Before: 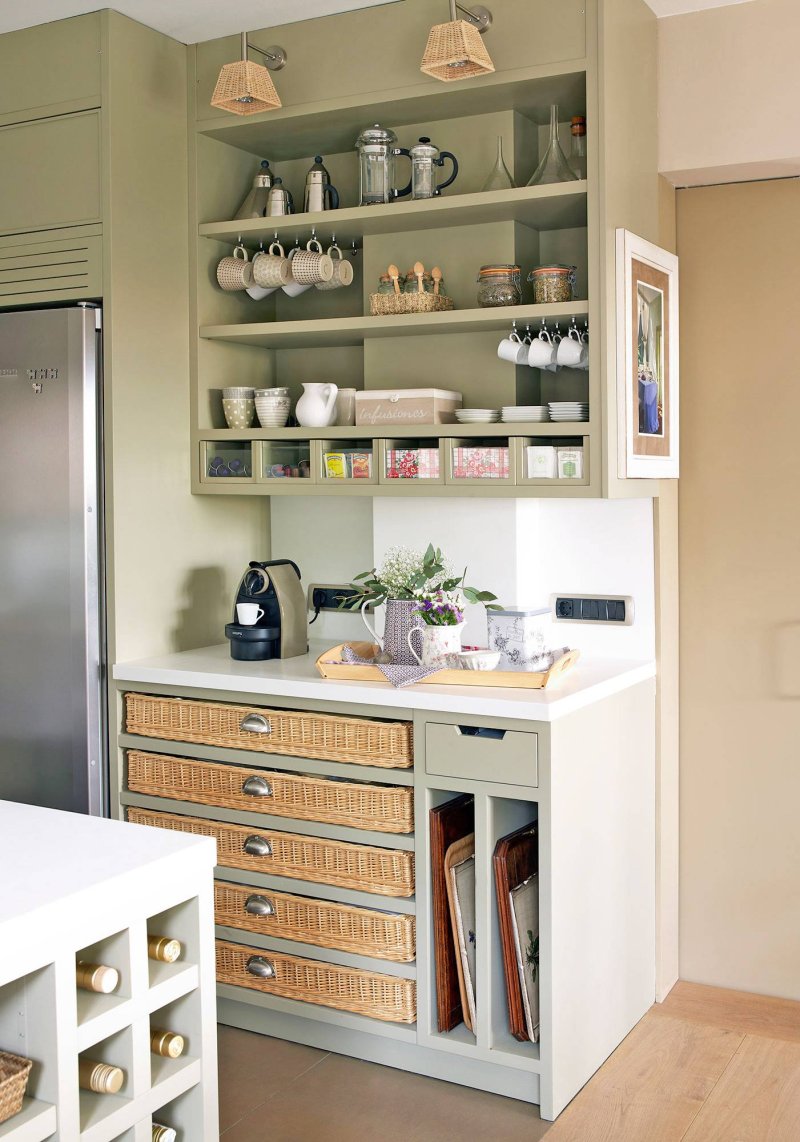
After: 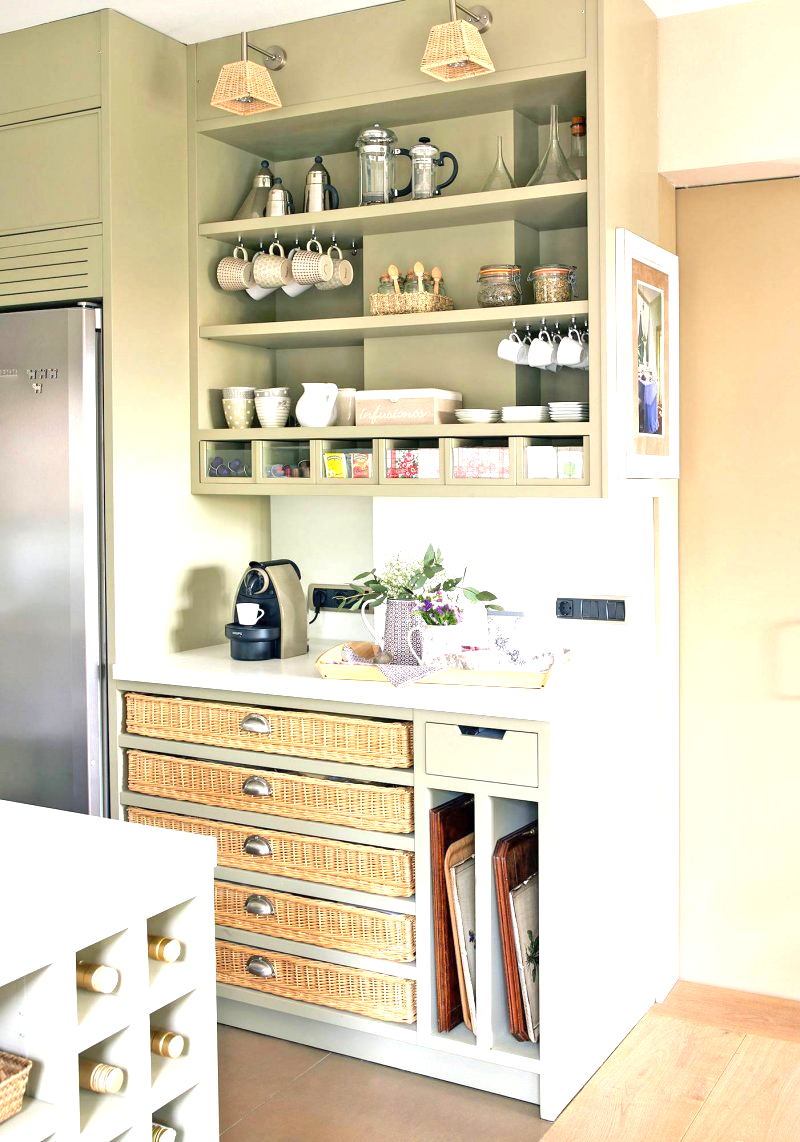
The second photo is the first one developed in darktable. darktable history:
local contrast: highlights 61%, shadows 106%, detail 107%, midtone range 0.529
exposure: black level correction 0, exposure 1 EV, compensate exposure bias true, compensate highlight preservation false
